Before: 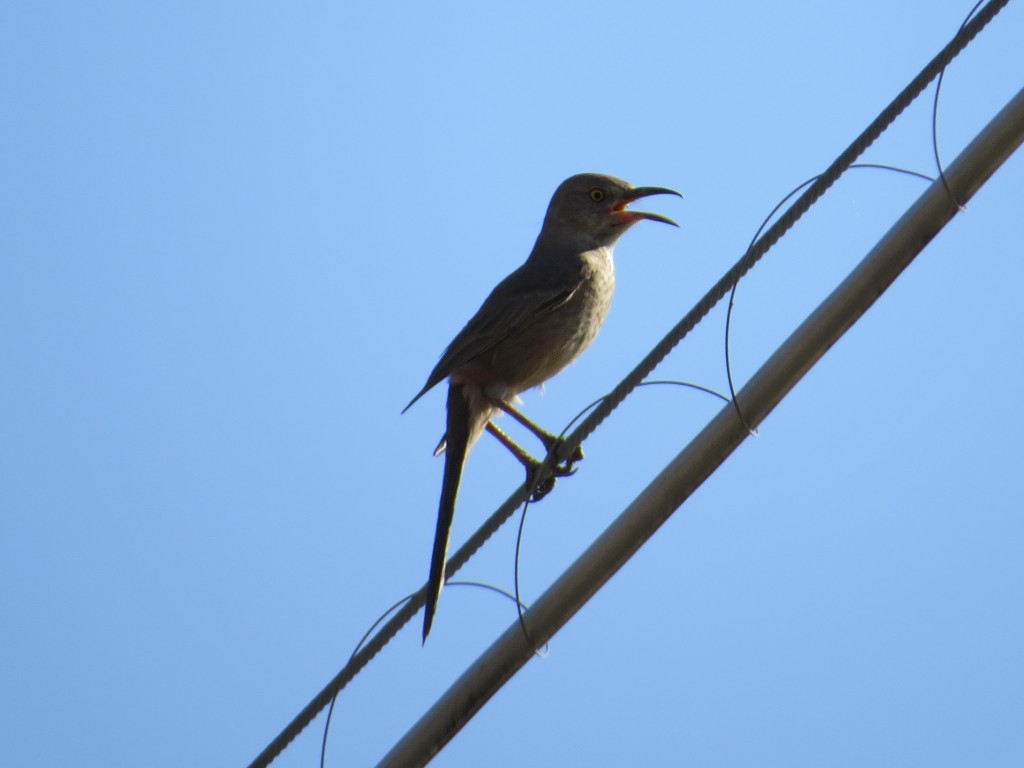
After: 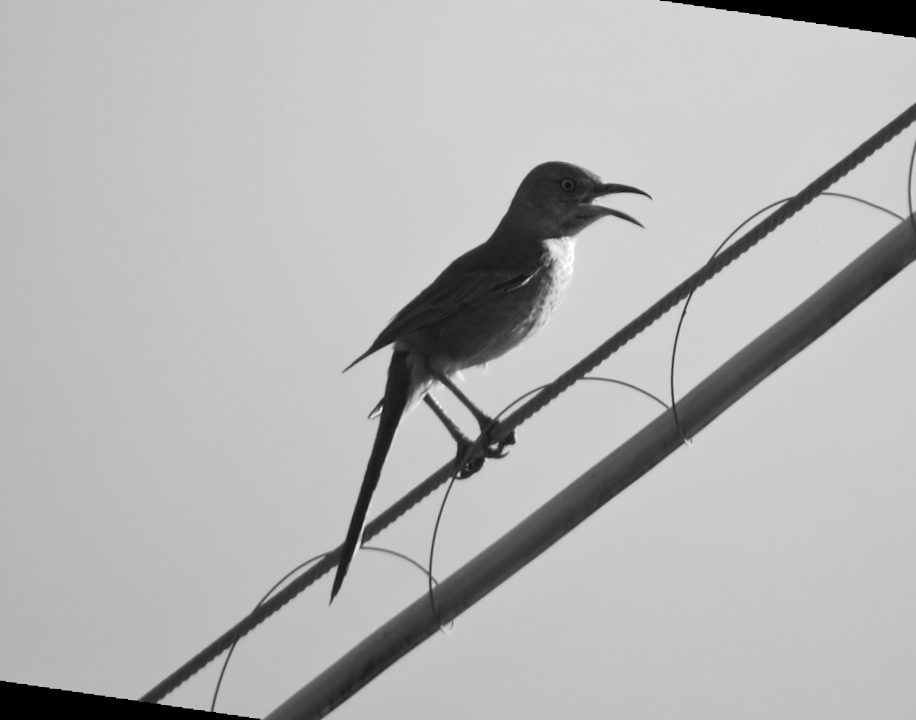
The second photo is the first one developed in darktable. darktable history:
white balance: red 1.004, blue 1.024
exposure: black level correction 0, exposure 0.4 EV, compensate exposure bias true, compensate highlight preservation false
shadows and highlights: shadows 0, highlights 40
monochrome: a -74.22, b 78.2
rotate and perspective: rotation 5.12°, automatic cropping off
crop and rotate: angle -3.27°, left 5.211%, top 5.211%, right 4.607%, bottom 4.607%
